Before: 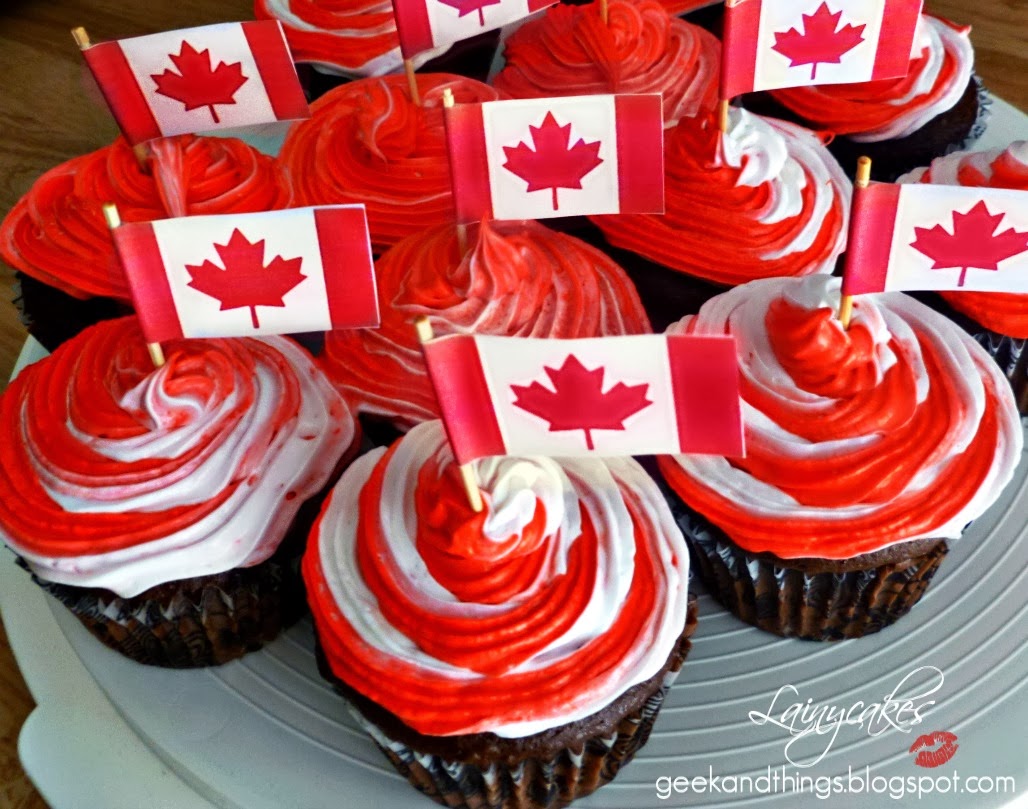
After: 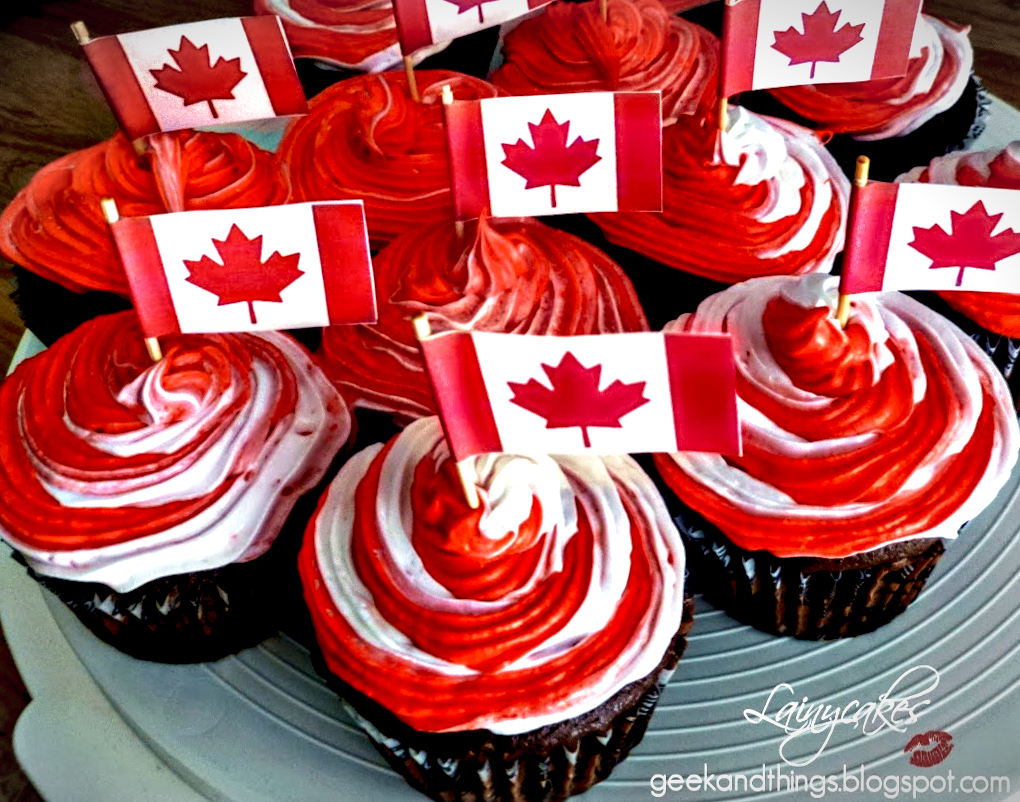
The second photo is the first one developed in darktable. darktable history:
crop and rotate: angle -0.348°
exposure: black level correction 0.013, compensate highlight preservation false
local contrast: highlights 81%, shadows 58%, detail 175%, midtone range 0.607
velvia: strength 44.77%
tone equalizer: edges refinement/feathering 500, mask exposure compensation -1.57 EV, preserve details no
vignetting: fall-off start 99.44%, width/height ratio 1.32, unbound false
